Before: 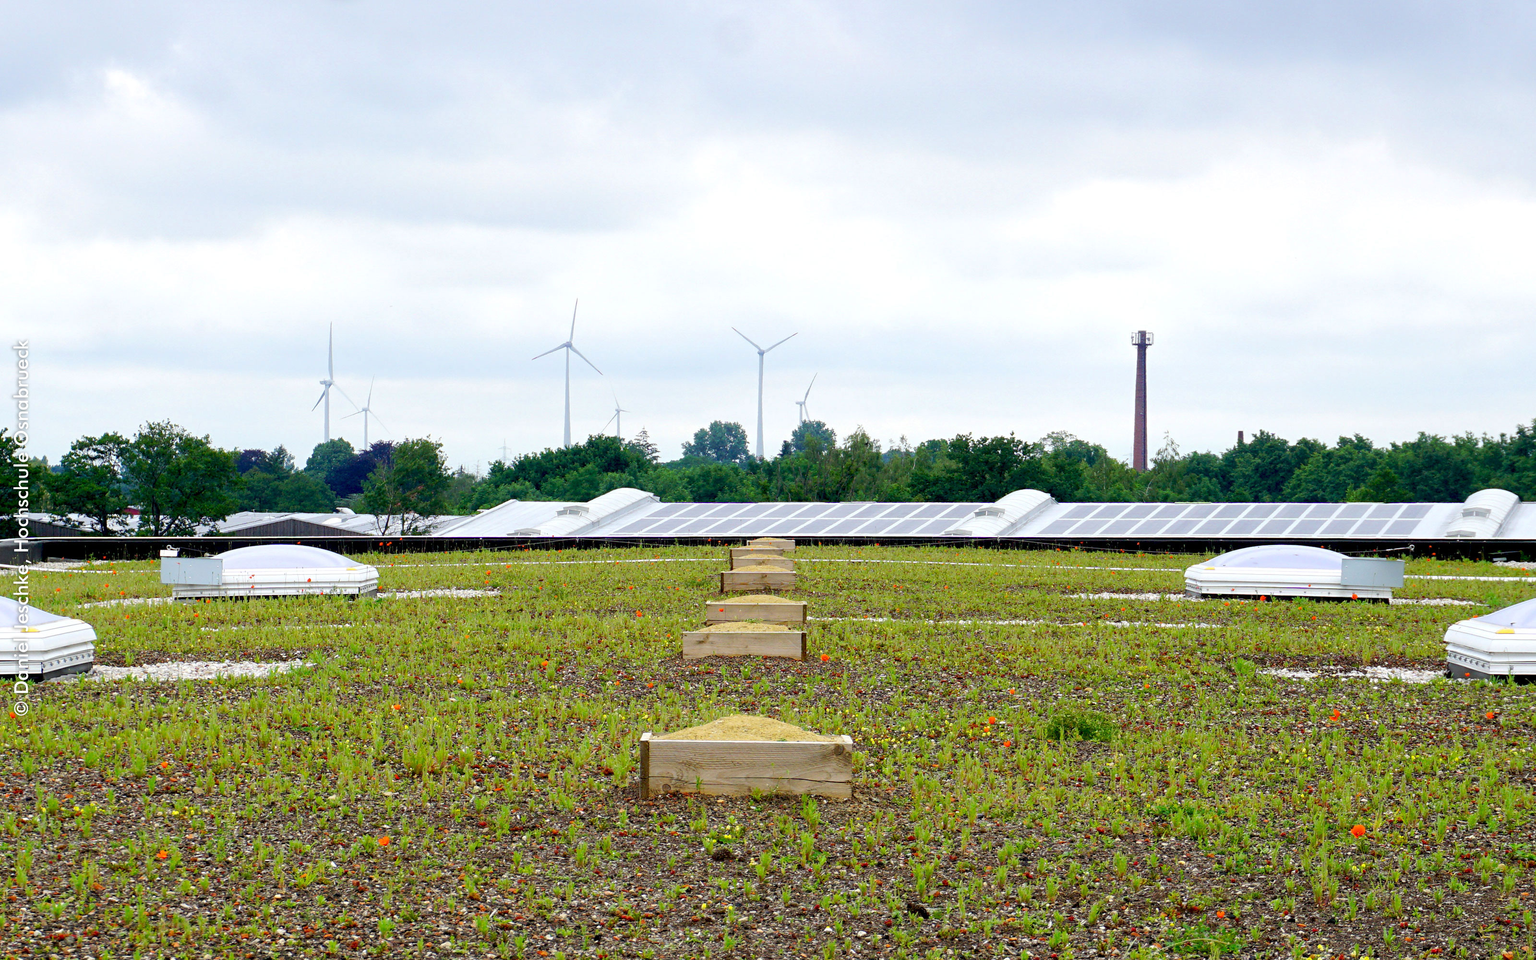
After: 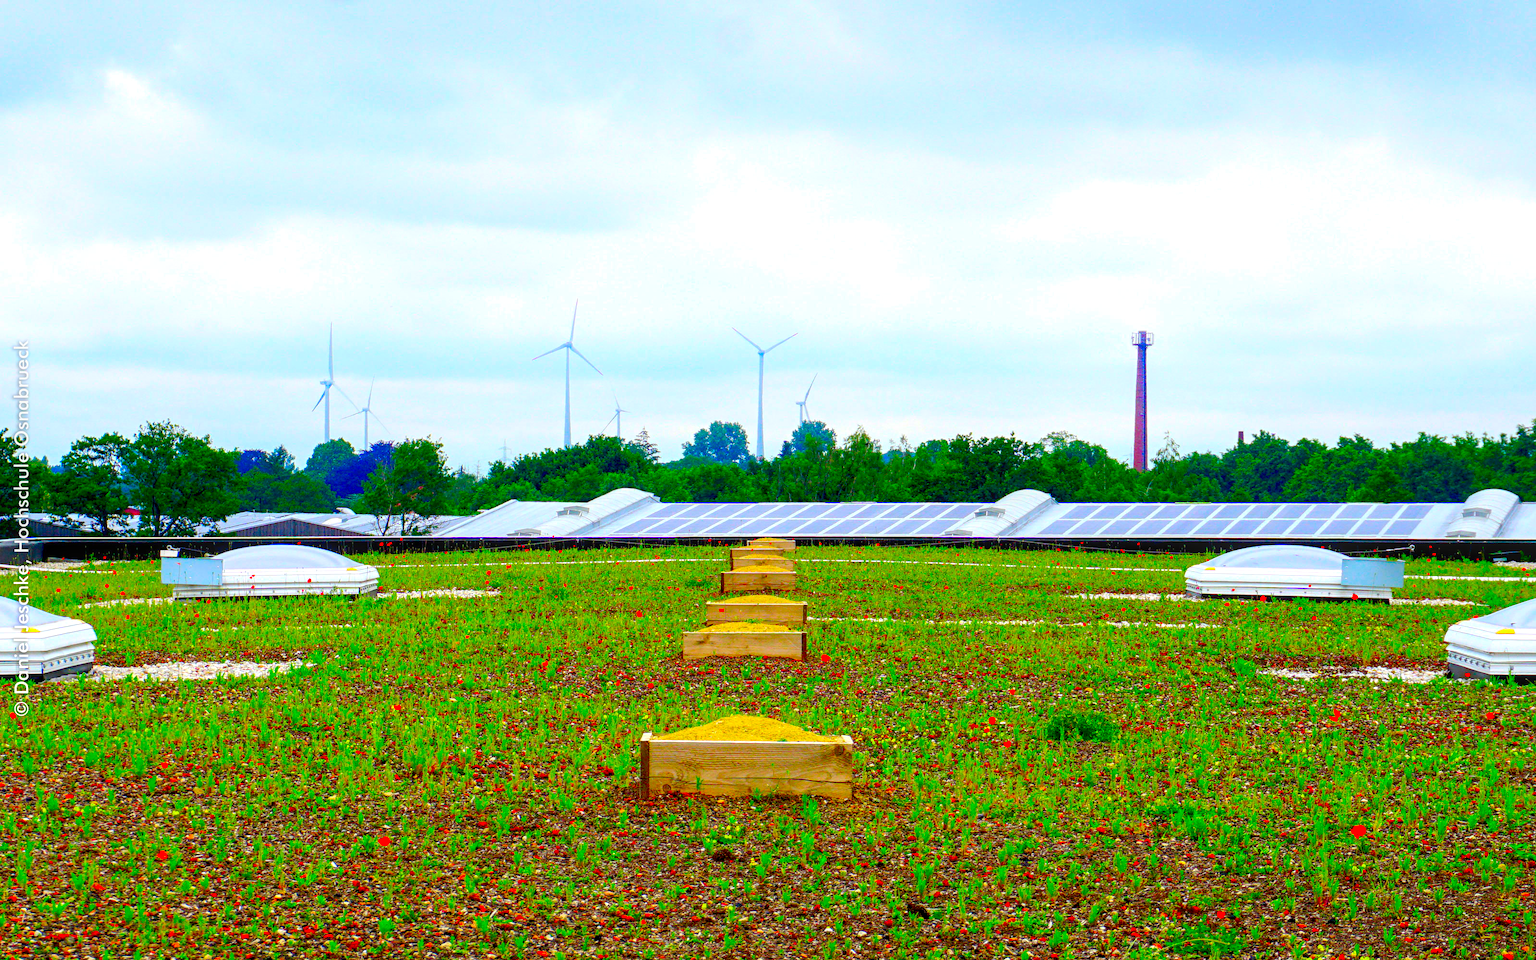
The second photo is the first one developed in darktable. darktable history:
color correction: saturation 3
shadows and highlights: shadows -70, highlights 35, soften with gaussian
local contrast: detail 130%
